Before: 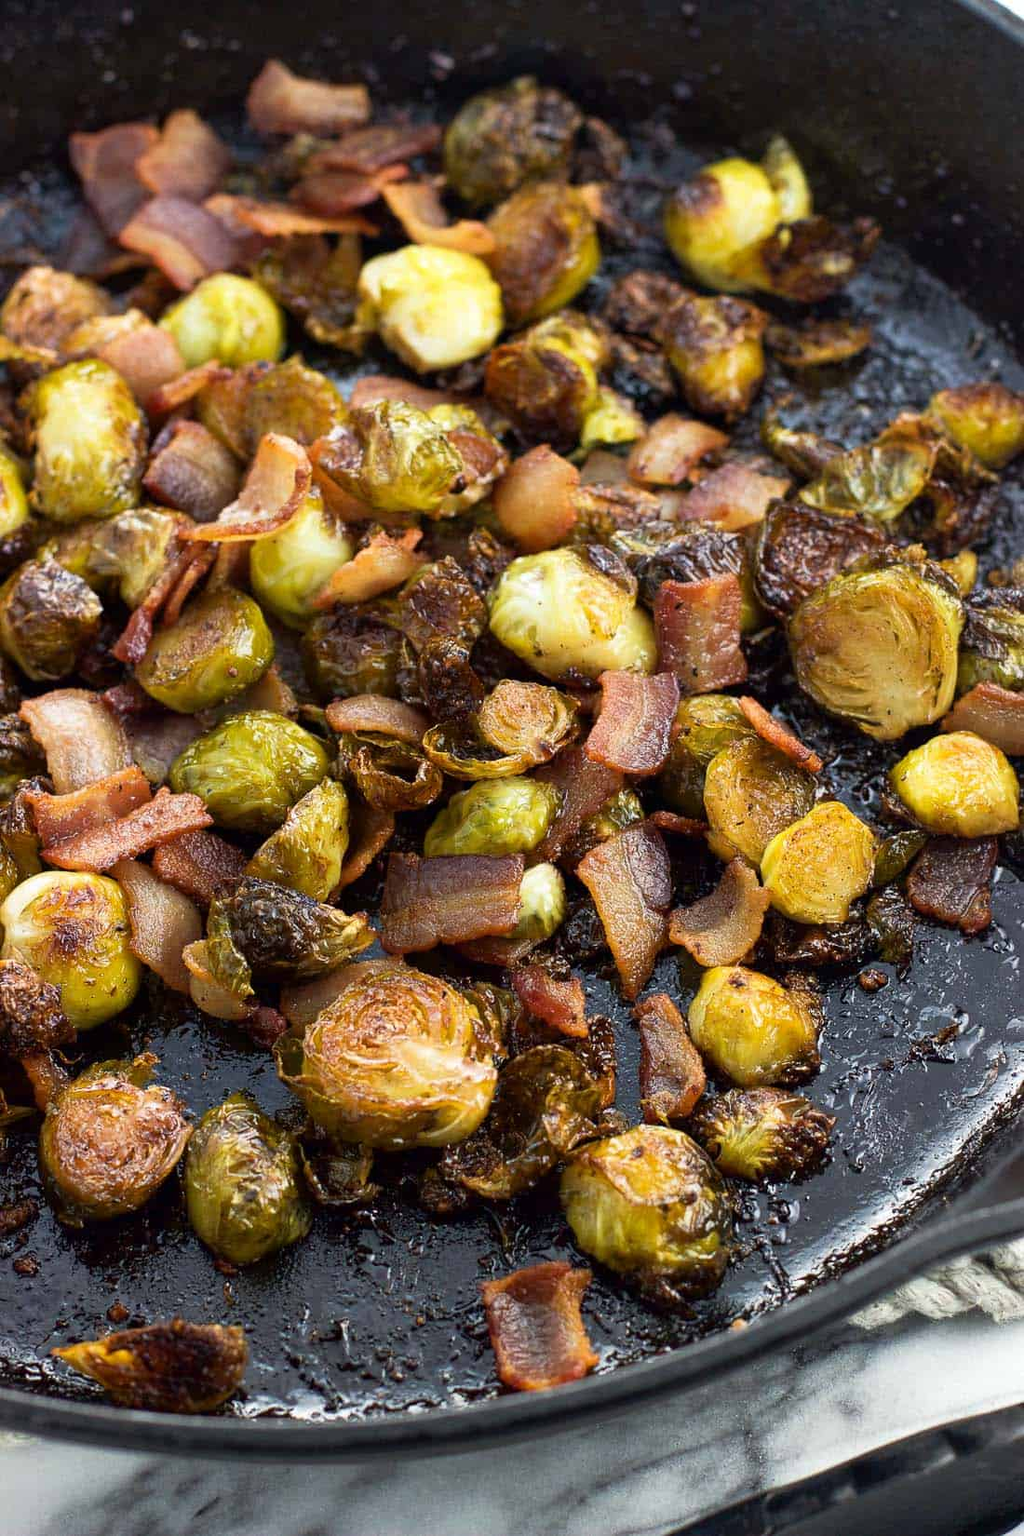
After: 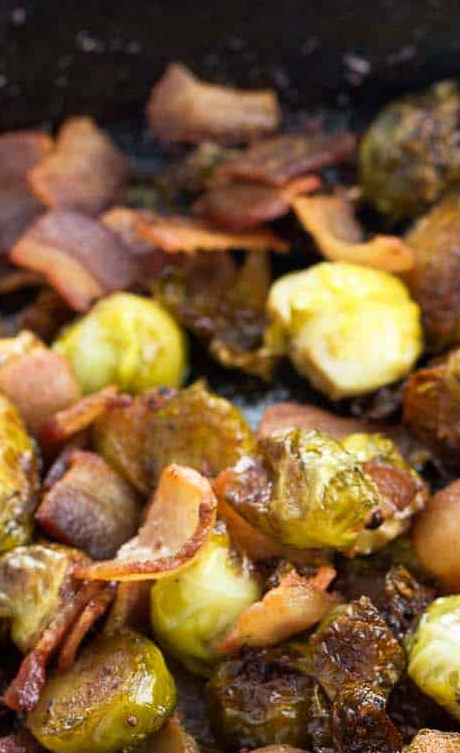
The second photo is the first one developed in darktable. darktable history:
crop and rotate: left 10.802%, top 0.061%, right 47.321%, bottom 54.266%
